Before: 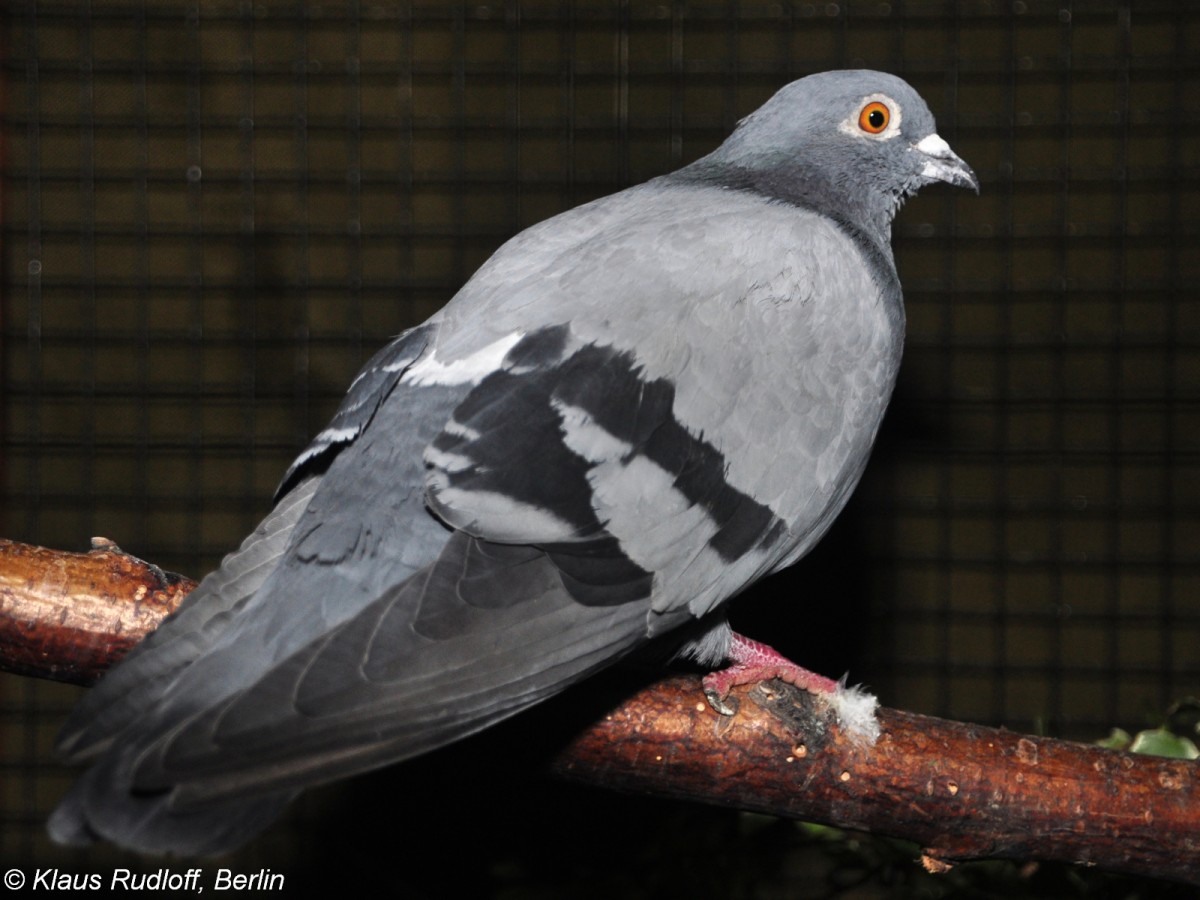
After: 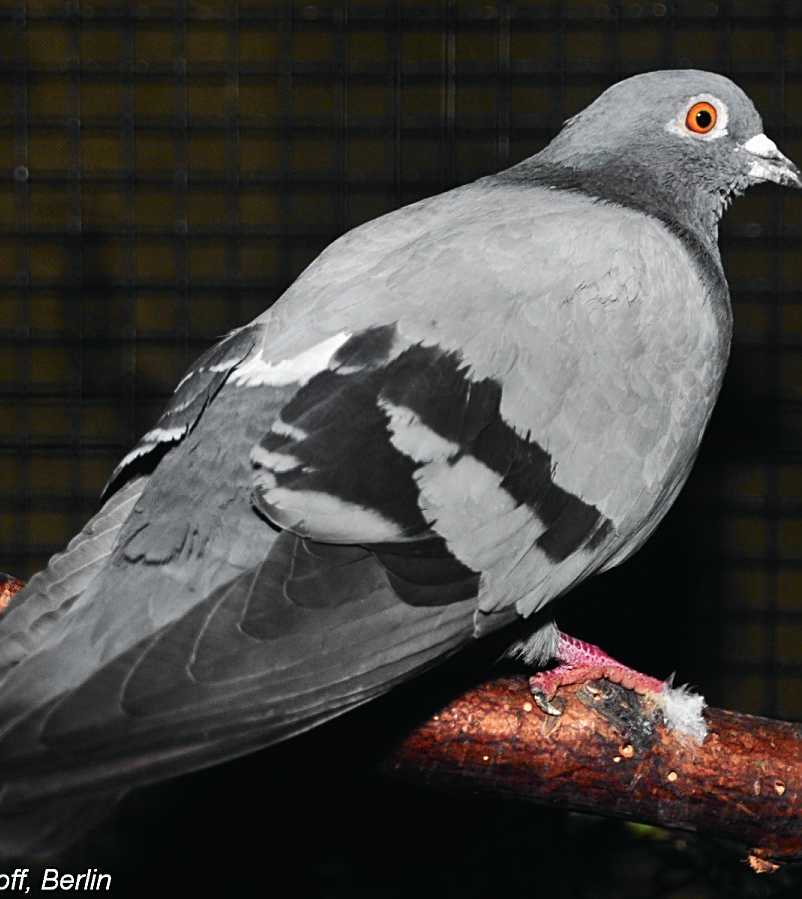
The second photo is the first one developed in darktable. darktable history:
crop and rotate: left 14.468%, right 18.632%
tone curve: curves: ch0 [(0, 0.015) (0.037, 0.032) (0.131, 0.113) (0.275, 0.26) (0.497, 0.531) (0.617, 0.663) (0.704, 0.748) (0.813, 0.842) (0.911, 0.931) (0.997, 1)]; ch1 [(0, 0) (0.301, 0.3) (0.444, 0.438) (0.493, 0.494) (0.501, 0.499) (0.534, 0.543) (0.582, 0.605) (0.658, 0.687) (0.746, 0.79) (1, 1)]; ch2 [(0, 0) (0.246, 0.234) (0.36, 0.356) (0.415, 0.426) (0.476, 0.492) (0.502, 0.499) (0.525, 0.513) (0.533, 0.534) (0.586, 0.598) (0.634, 0.643) (0.706, 0.717) (0.853, 0.83) (1, 0.951)], color space Lab, independent channels, preserve colors none
sharpen: on, module defaults
